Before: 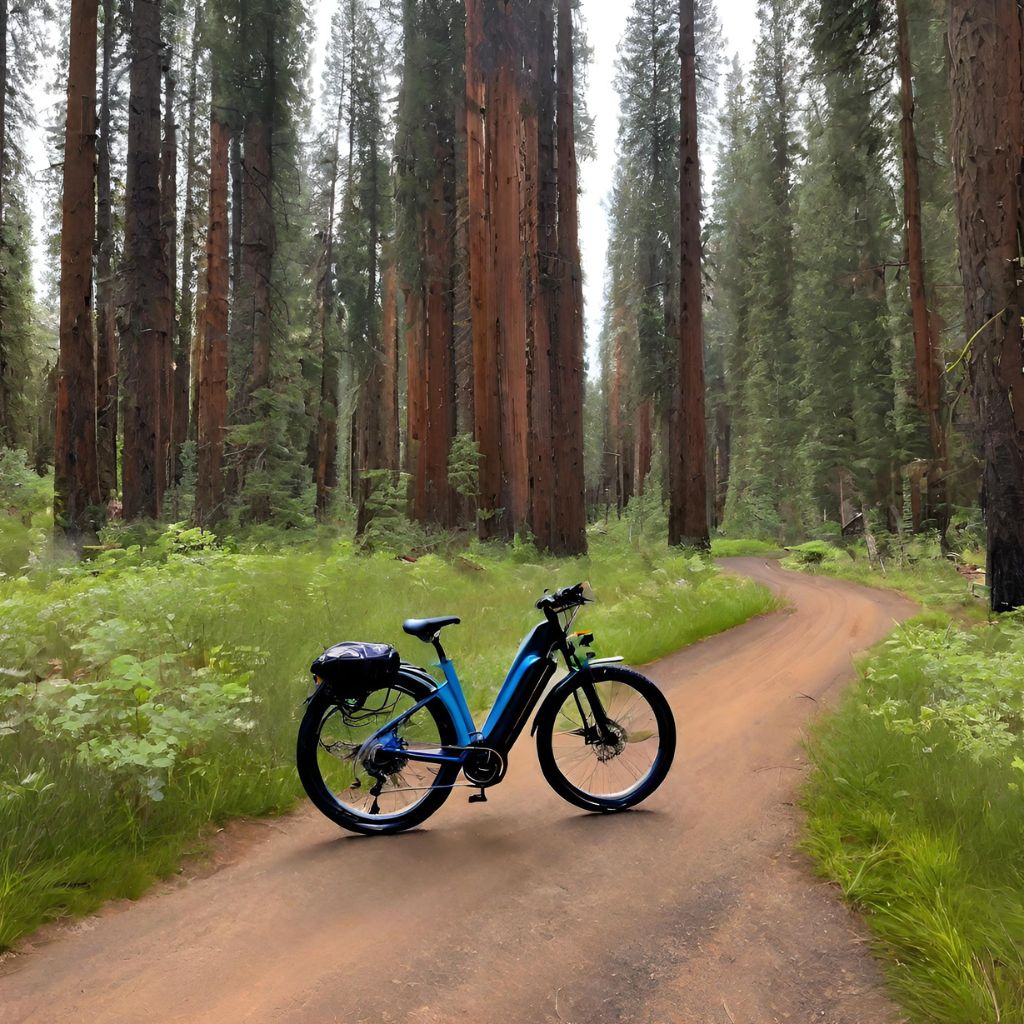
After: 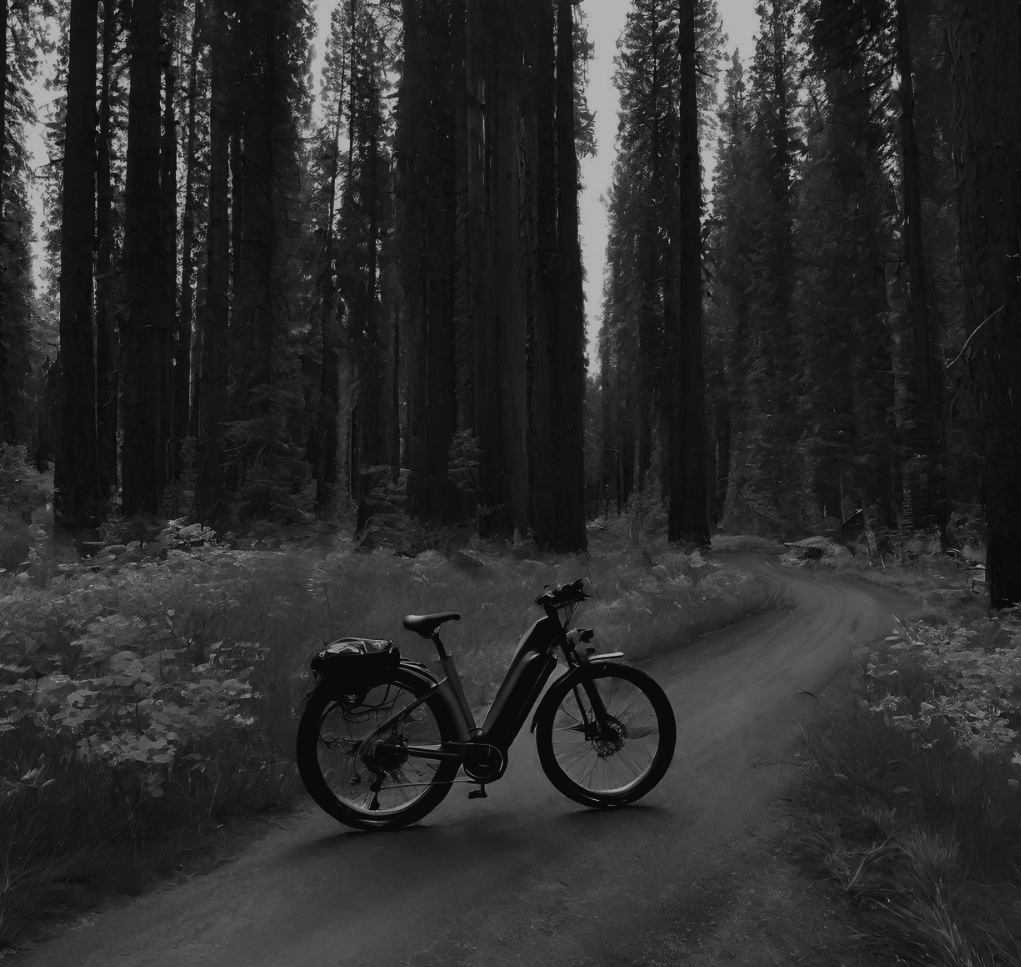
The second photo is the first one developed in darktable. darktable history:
exposure: black level correction -0.036, exposure -0.497 EV, compensate highlight preservation false
contrast brightness saturation: contrast -0.03, brightness -0.59, saturation -1
crop: top 0.448%, right 0.264%, bottom 5.045%
